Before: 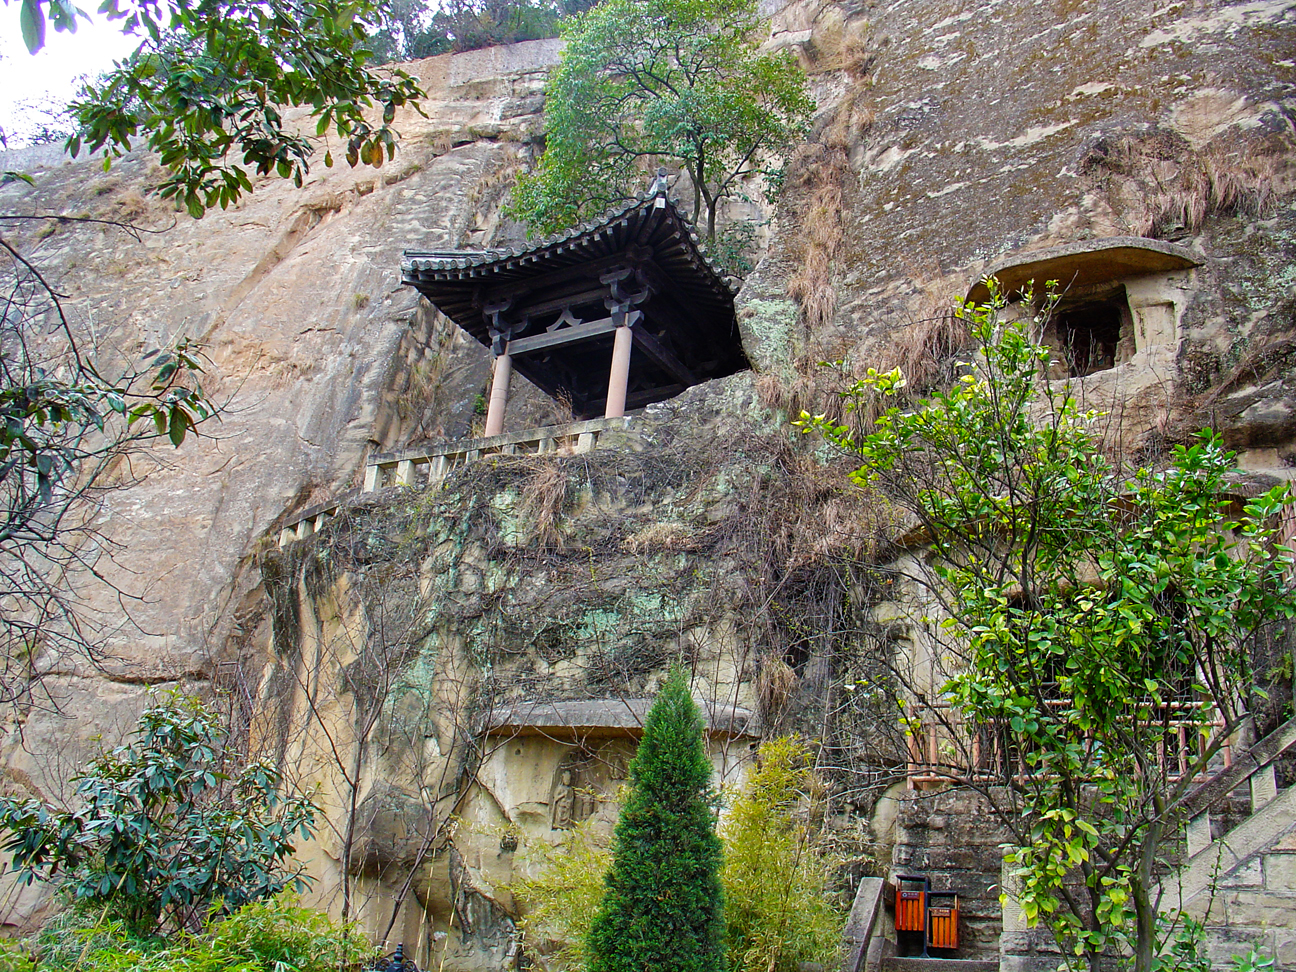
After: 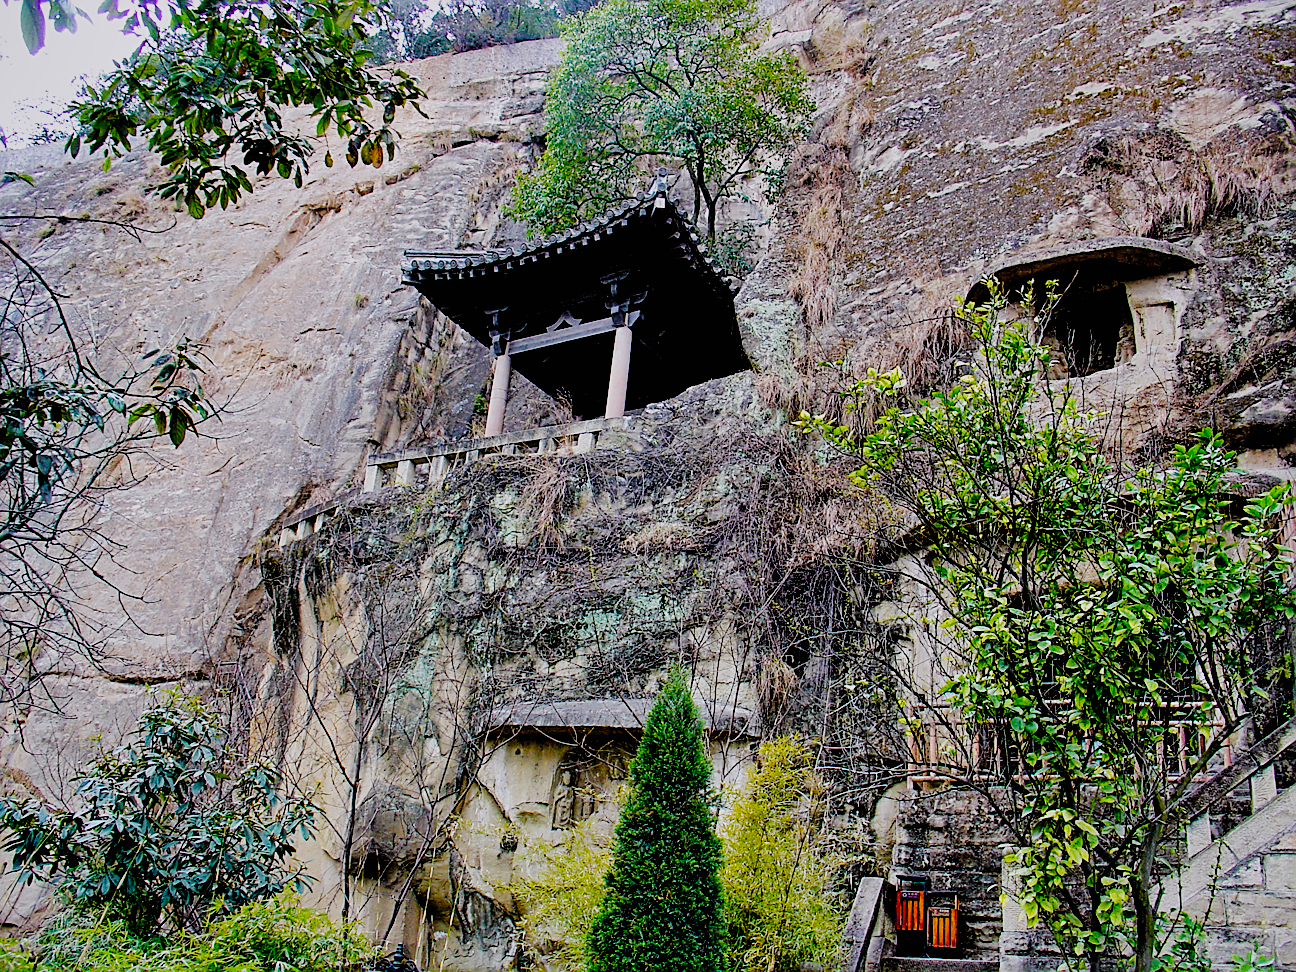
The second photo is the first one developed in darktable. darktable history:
sharpen: on, module defaults
shadows and highlights: soften with gaussian
filmic rgb: black relative exposure -2.85 EV, white relative exposure 4.56 EV, hardness 1.77, contrast 1.25, preserve chrominance no, color science v5 (2021)
white balance: red 1.004, blue 1.096
